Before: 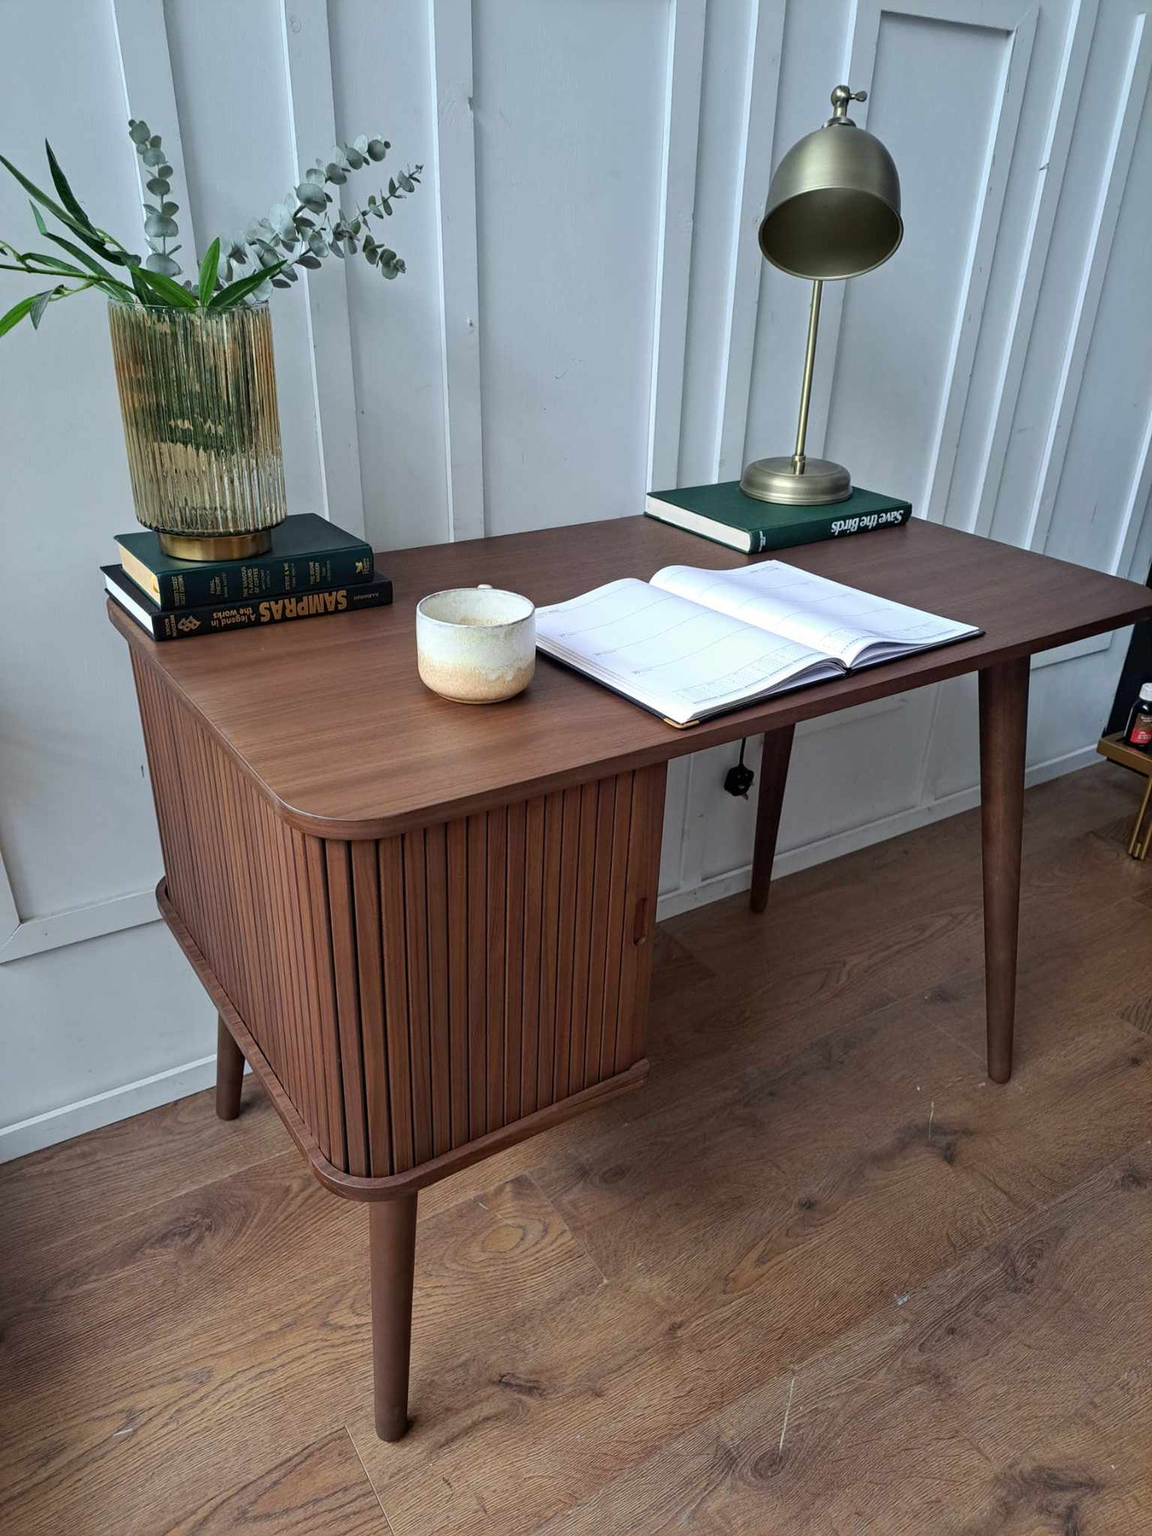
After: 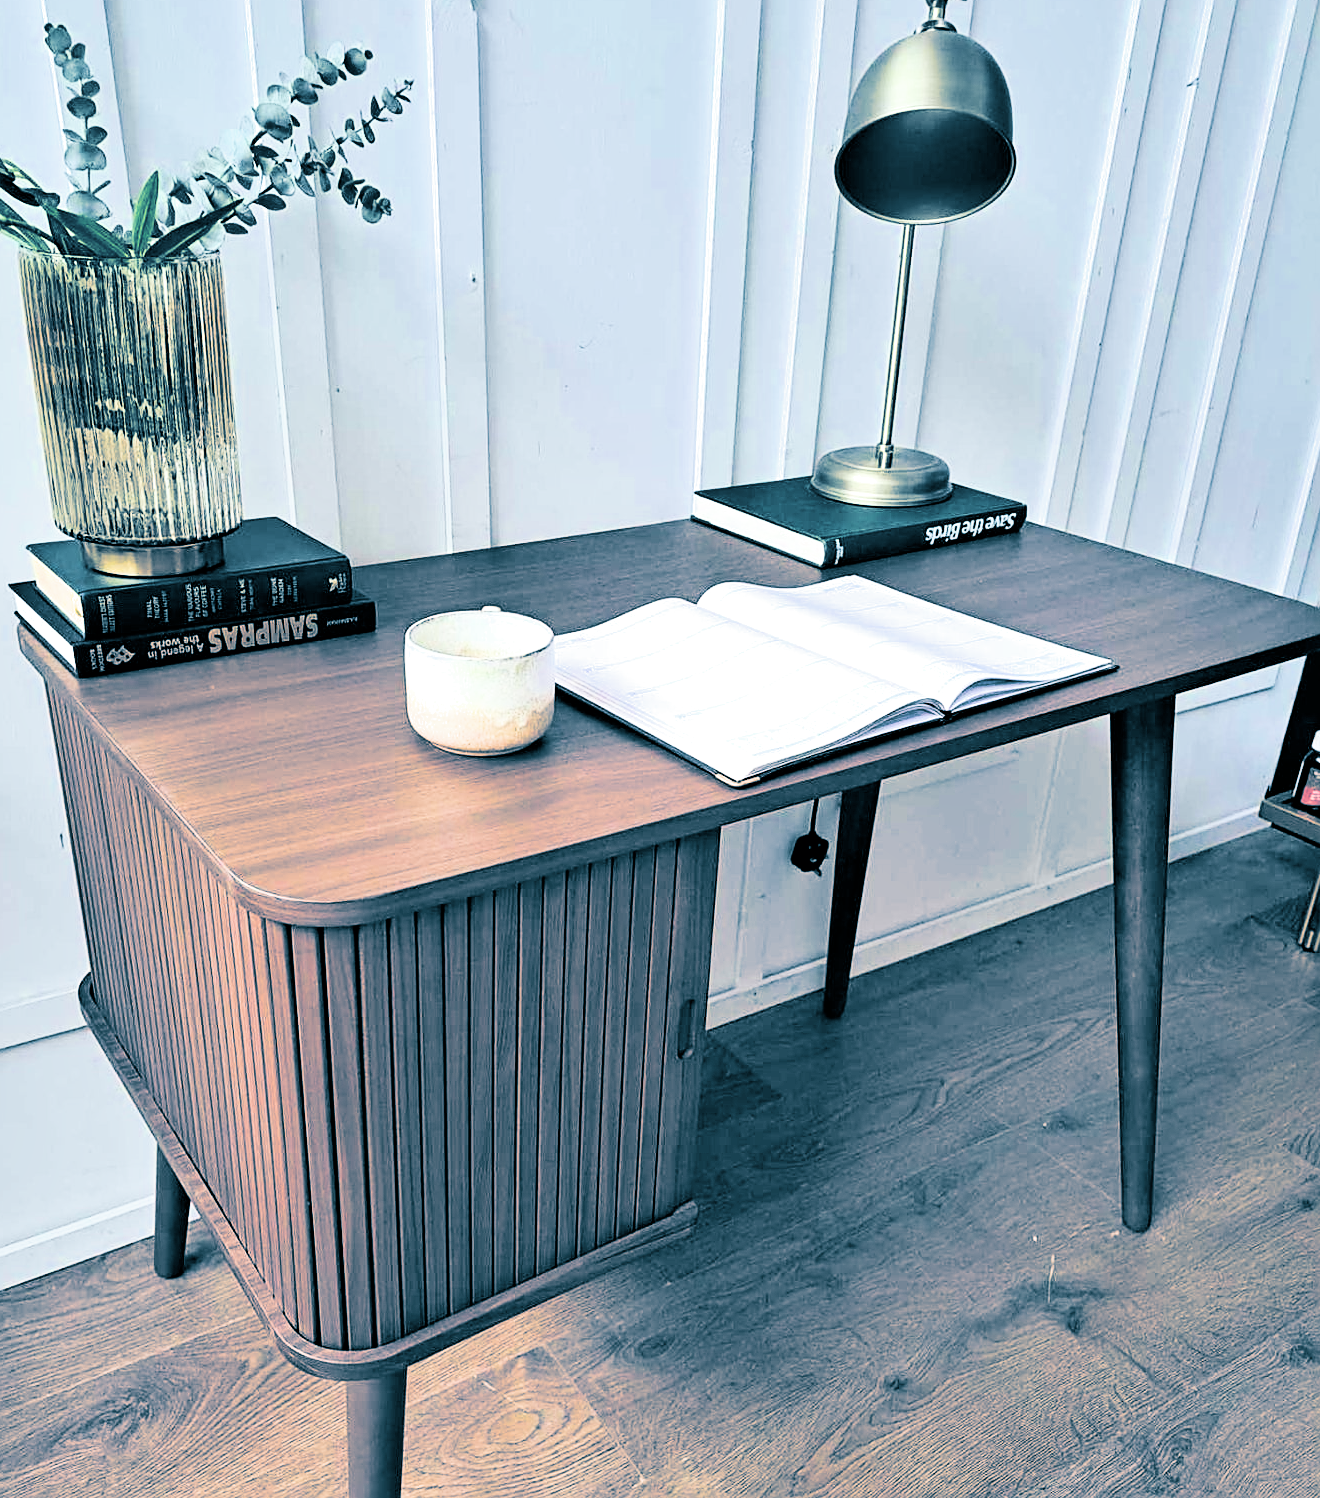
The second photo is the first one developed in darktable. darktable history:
crop: left 8.155%, top 6.611%, bottom 15.385%
filmic rgb: black relative exposure -5 EV, hardness 2.88, contrast 1.3
exposure: black level correction 0.001, exposure 1.822 EV, compensate exposure bias true, compensate highlight preservation false
shadows and highlights: low approximation 0.01, soften with gaussian
sharpen: on, module defaults
split-toning: shadows › hue 212.4°, balance -70
